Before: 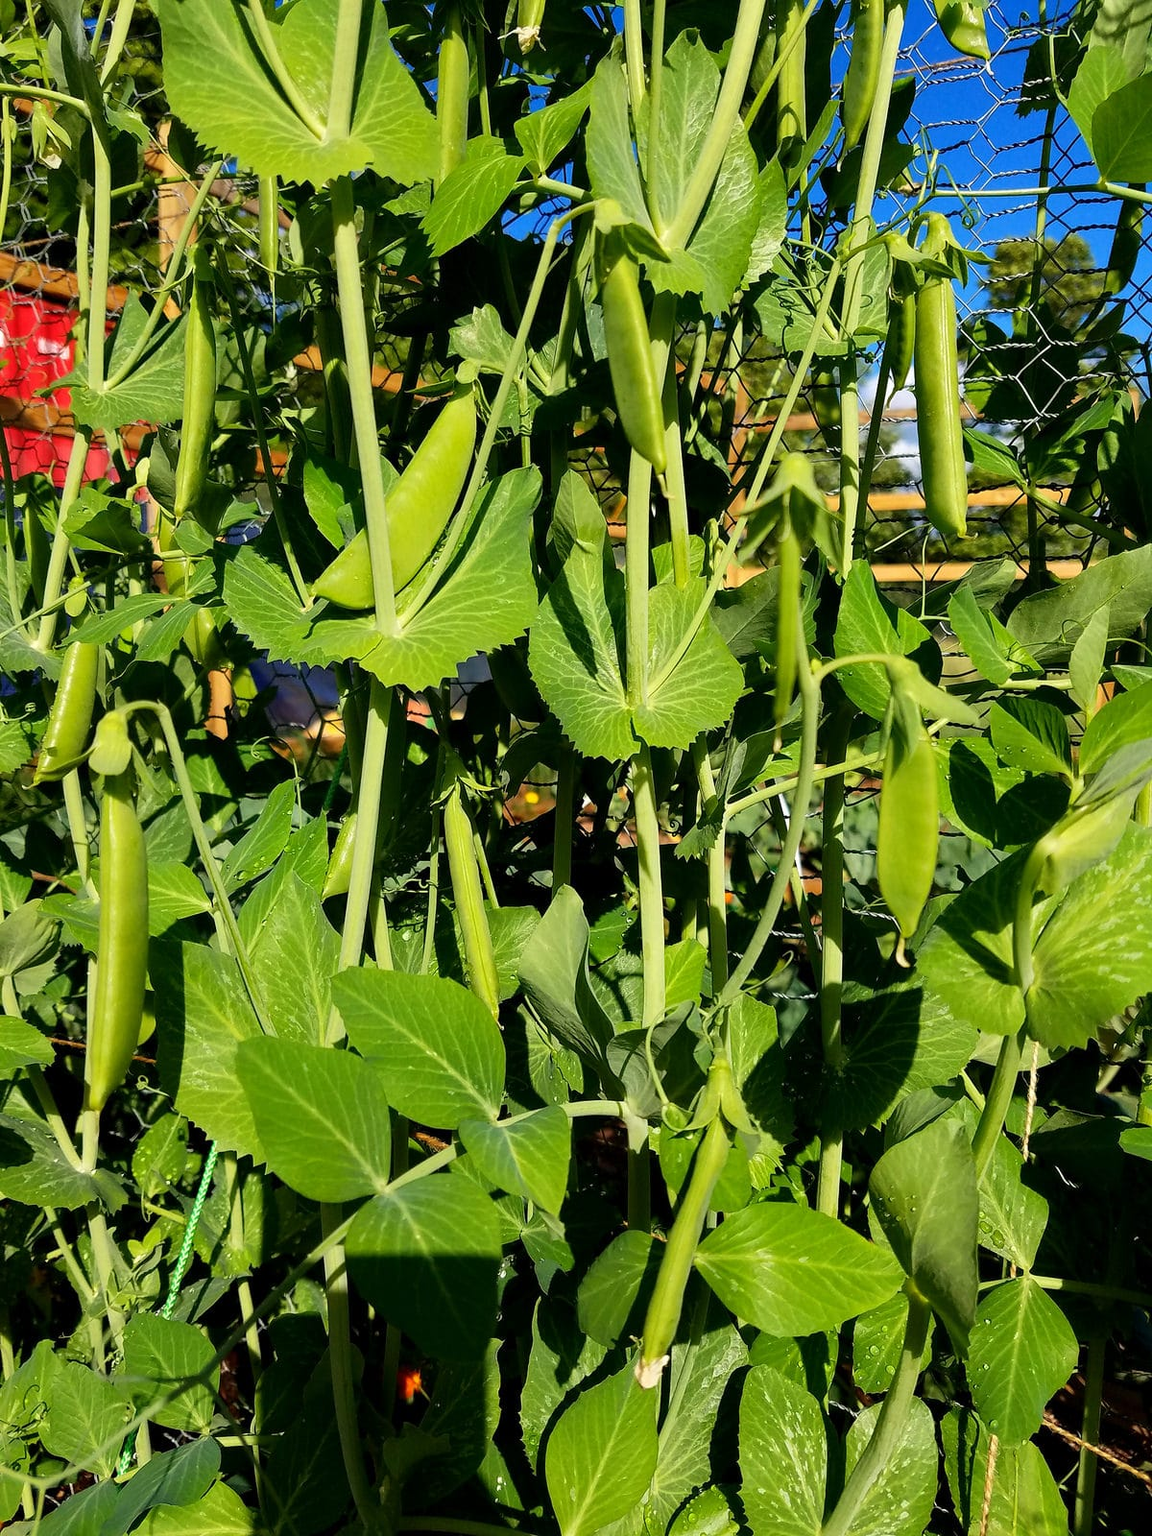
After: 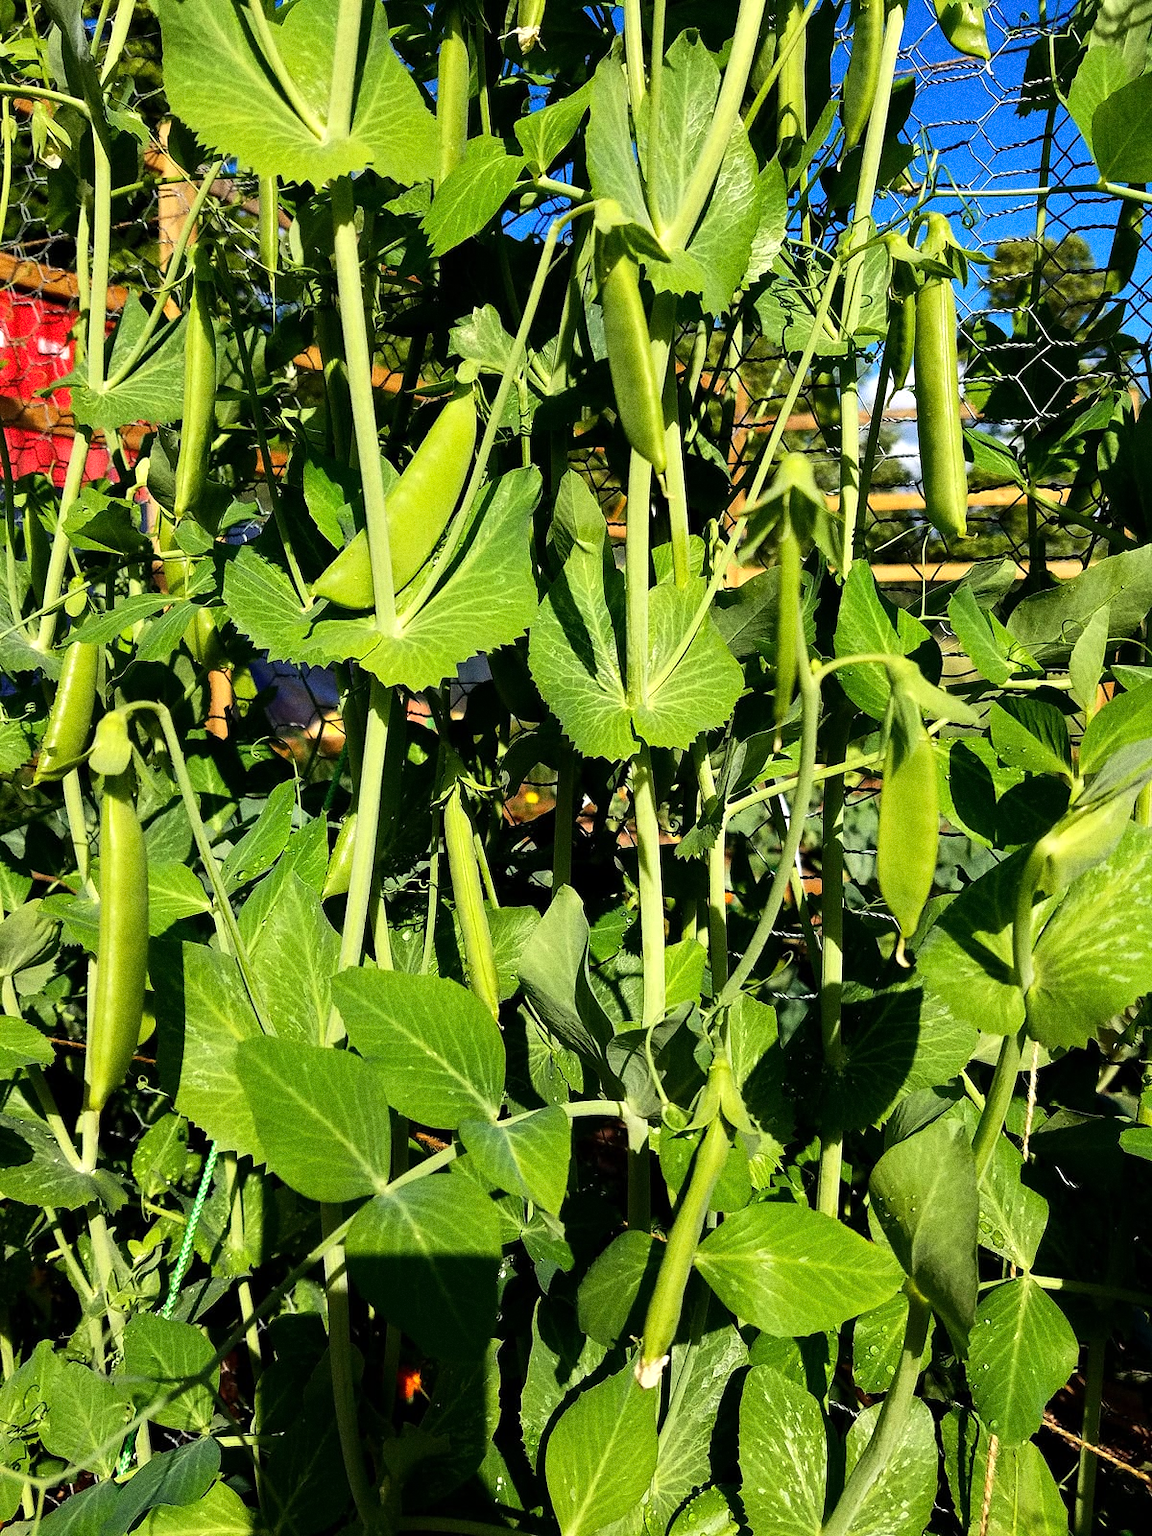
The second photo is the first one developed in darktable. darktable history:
tone equalizer: -8 EV -0.417 EV, -7 EV -0.389 EV, -6 EV -0.333 EV, -5 EV -0.222 EV, -3 EV 0.222 EV, -2 EV 0.333 EV, -1 EV 0.389 EV, +0 EV 0.417 EV, edges refinement/feathering 500, mask exposure compensation -1.57 EV, preserve details no
grain: coarseness 0.09 ISO, strength 40%
